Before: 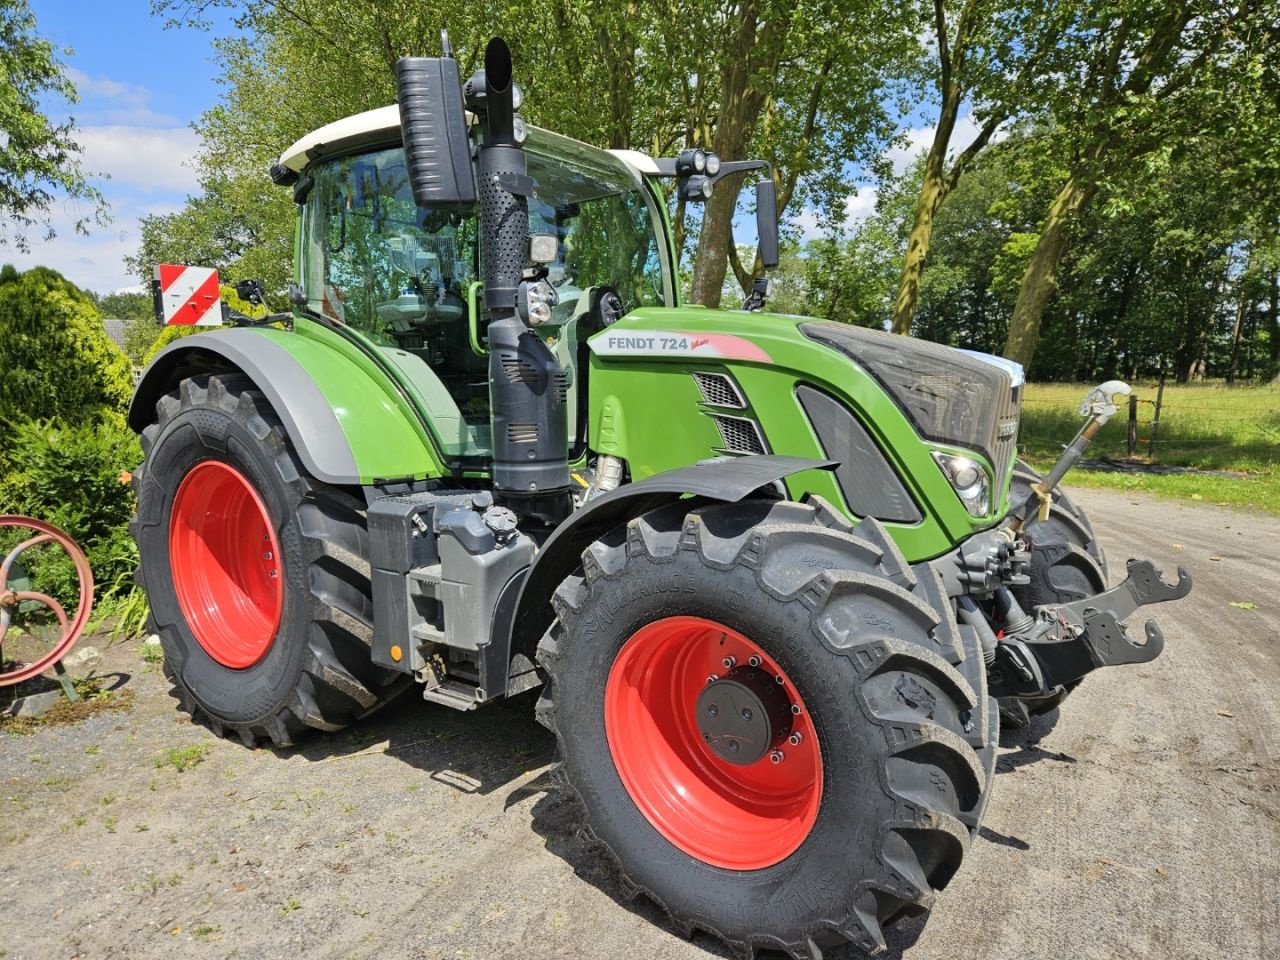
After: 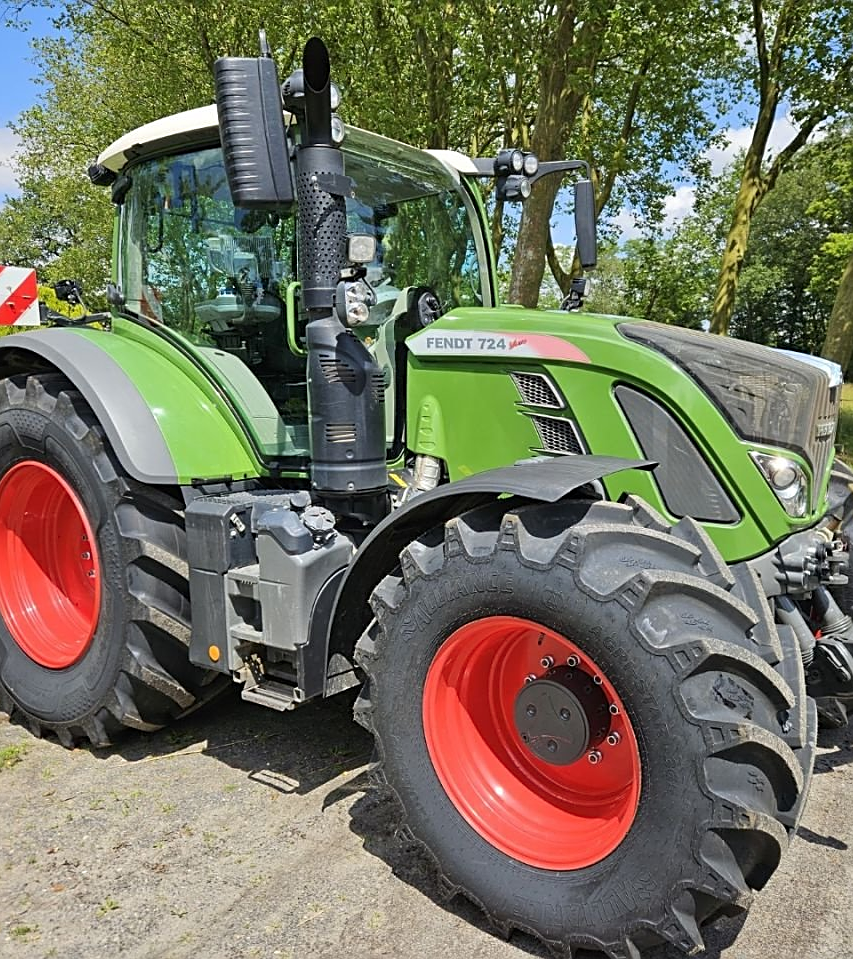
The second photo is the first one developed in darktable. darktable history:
crop and rotate: left 14.292%, right 19.041%
sharpen: on, module defaults
